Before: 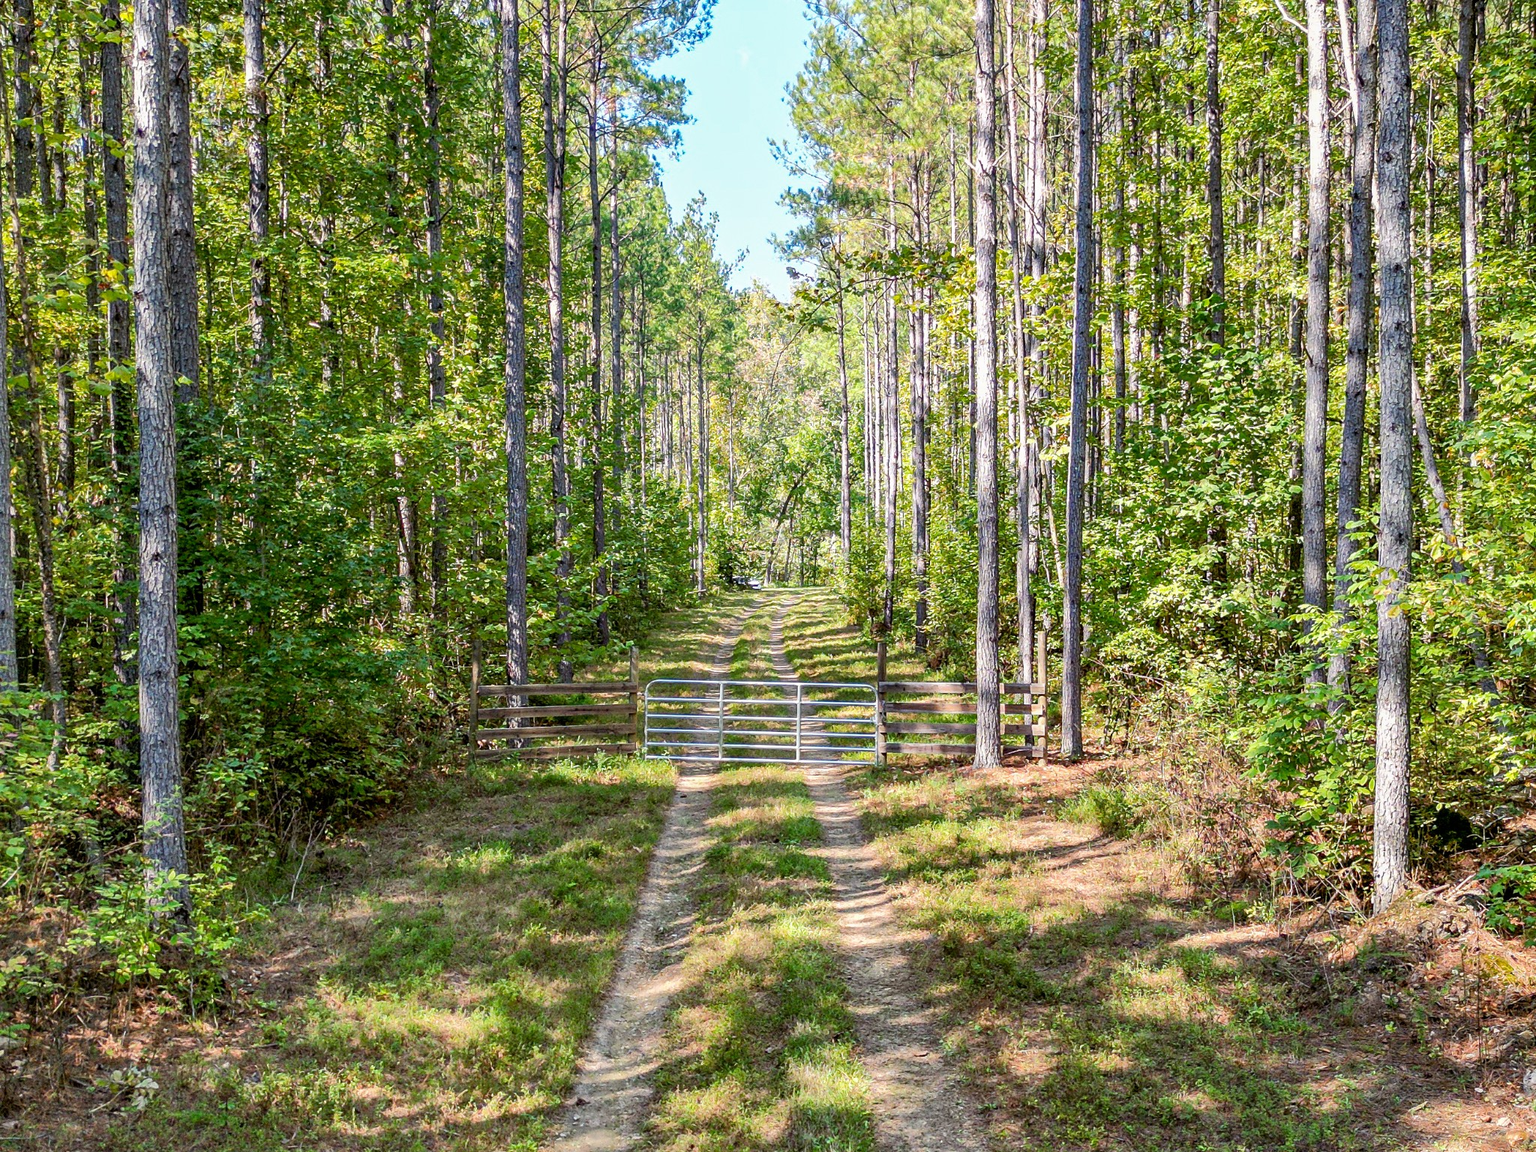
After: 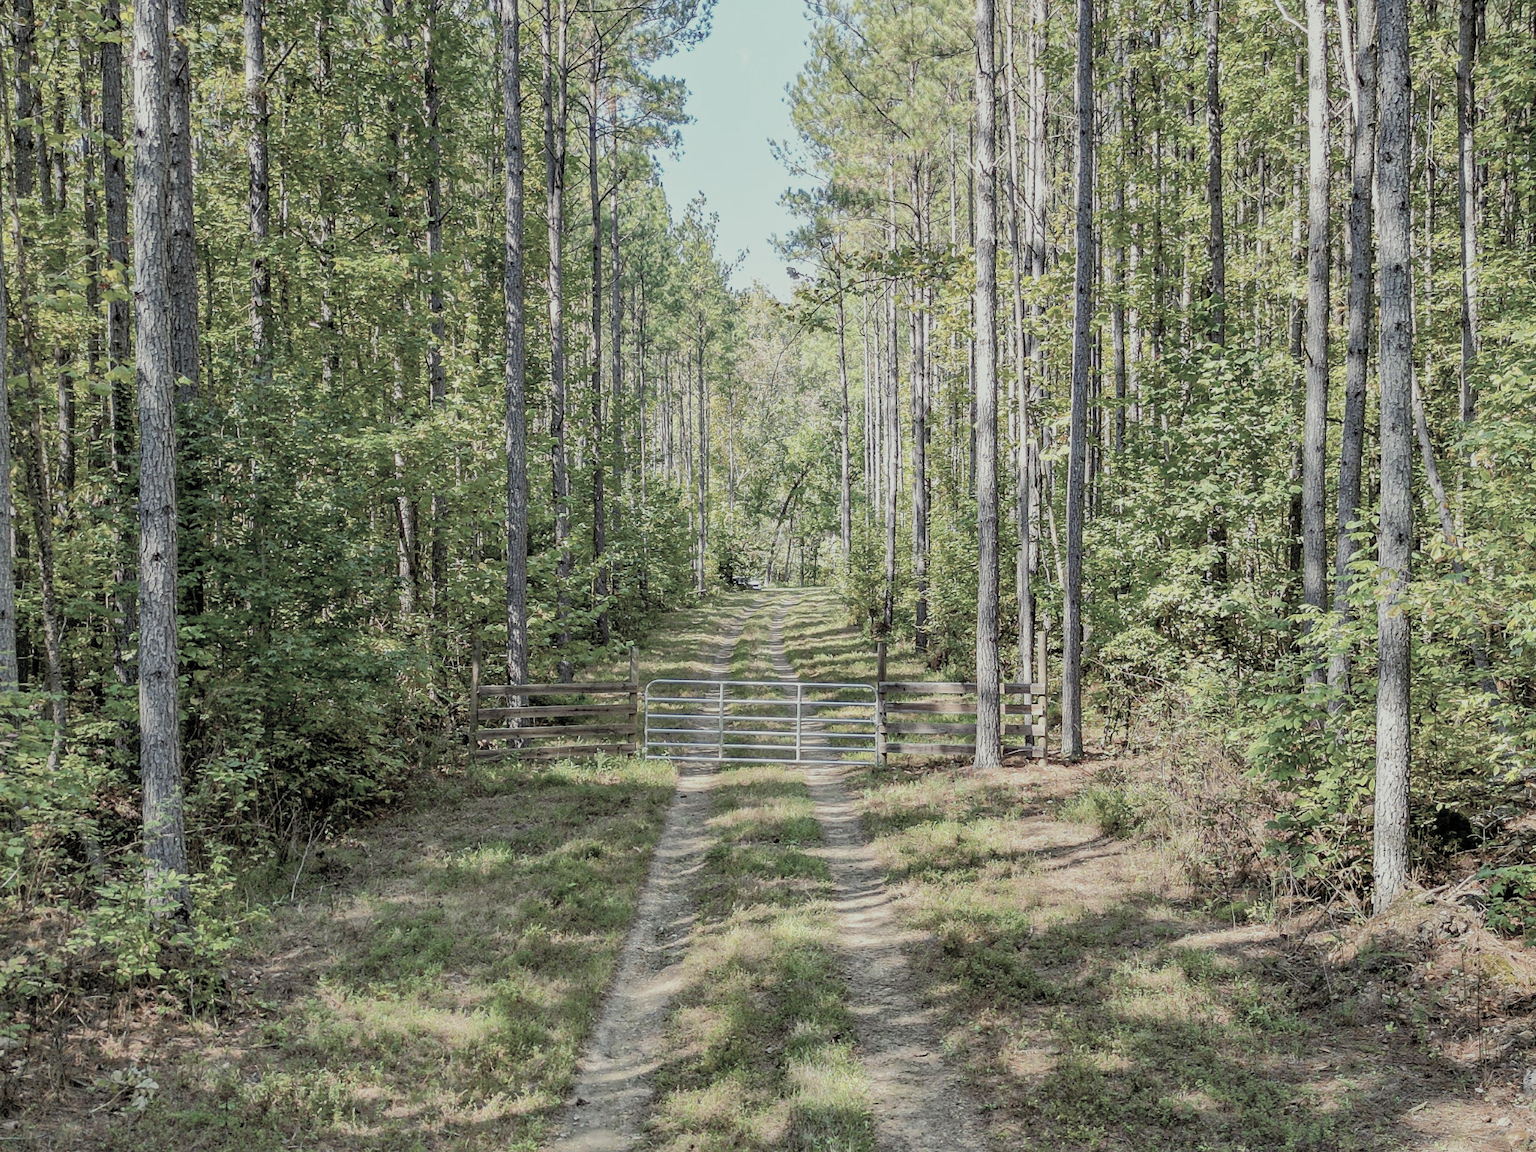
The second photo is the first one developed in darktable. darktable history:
levels: levels [0, 0.498, 0.996]
exposure: black level correction 0, exposure -0.766 EV, compensate highlight preservation false
color correction: highlights a* -2.68, highlights b* 2.57
contrast brightness saturation: brightness 0.18, saturation -0.5
